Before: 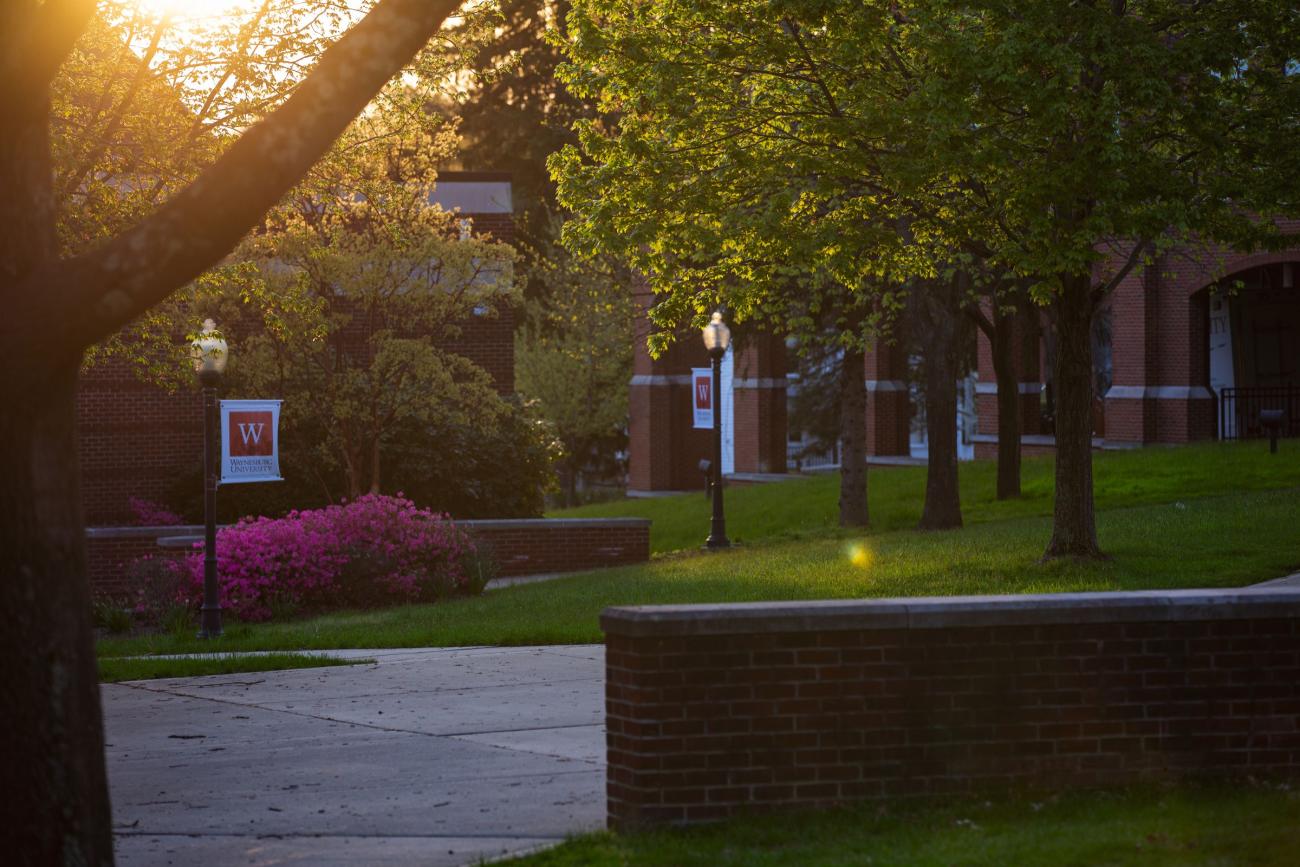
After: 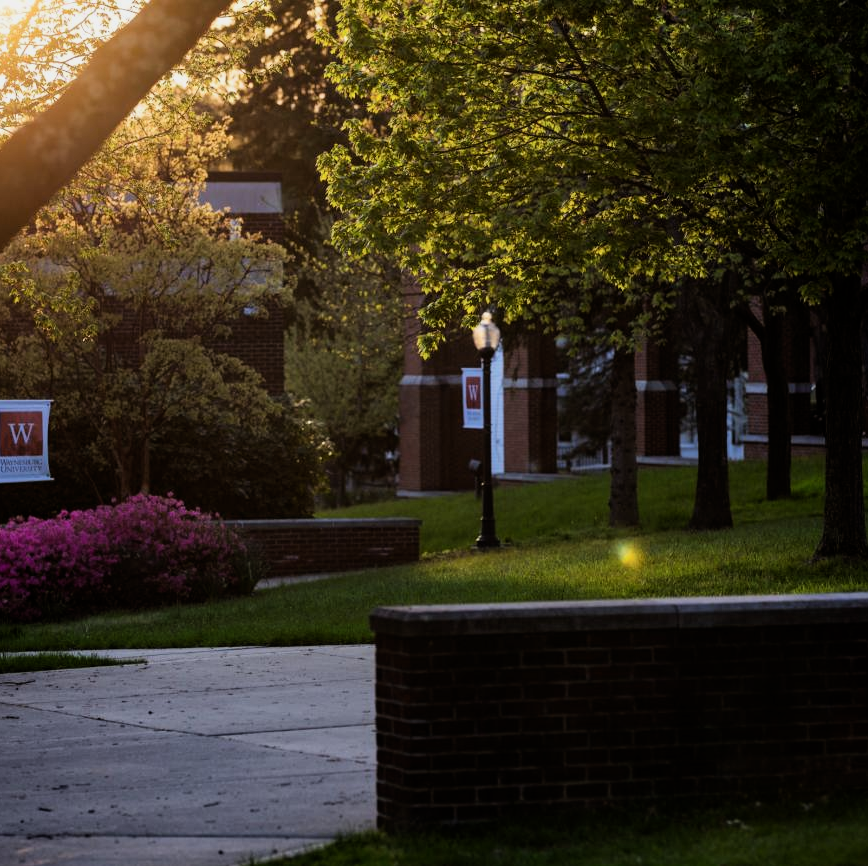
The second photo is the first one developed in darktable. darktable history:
filmic rgb: black relative exposure -16 EV, white relative exposure 6.29 EV, hardness 5.1, contrast 1.35
crop and rotate: left 17.732%, right 15.423%
